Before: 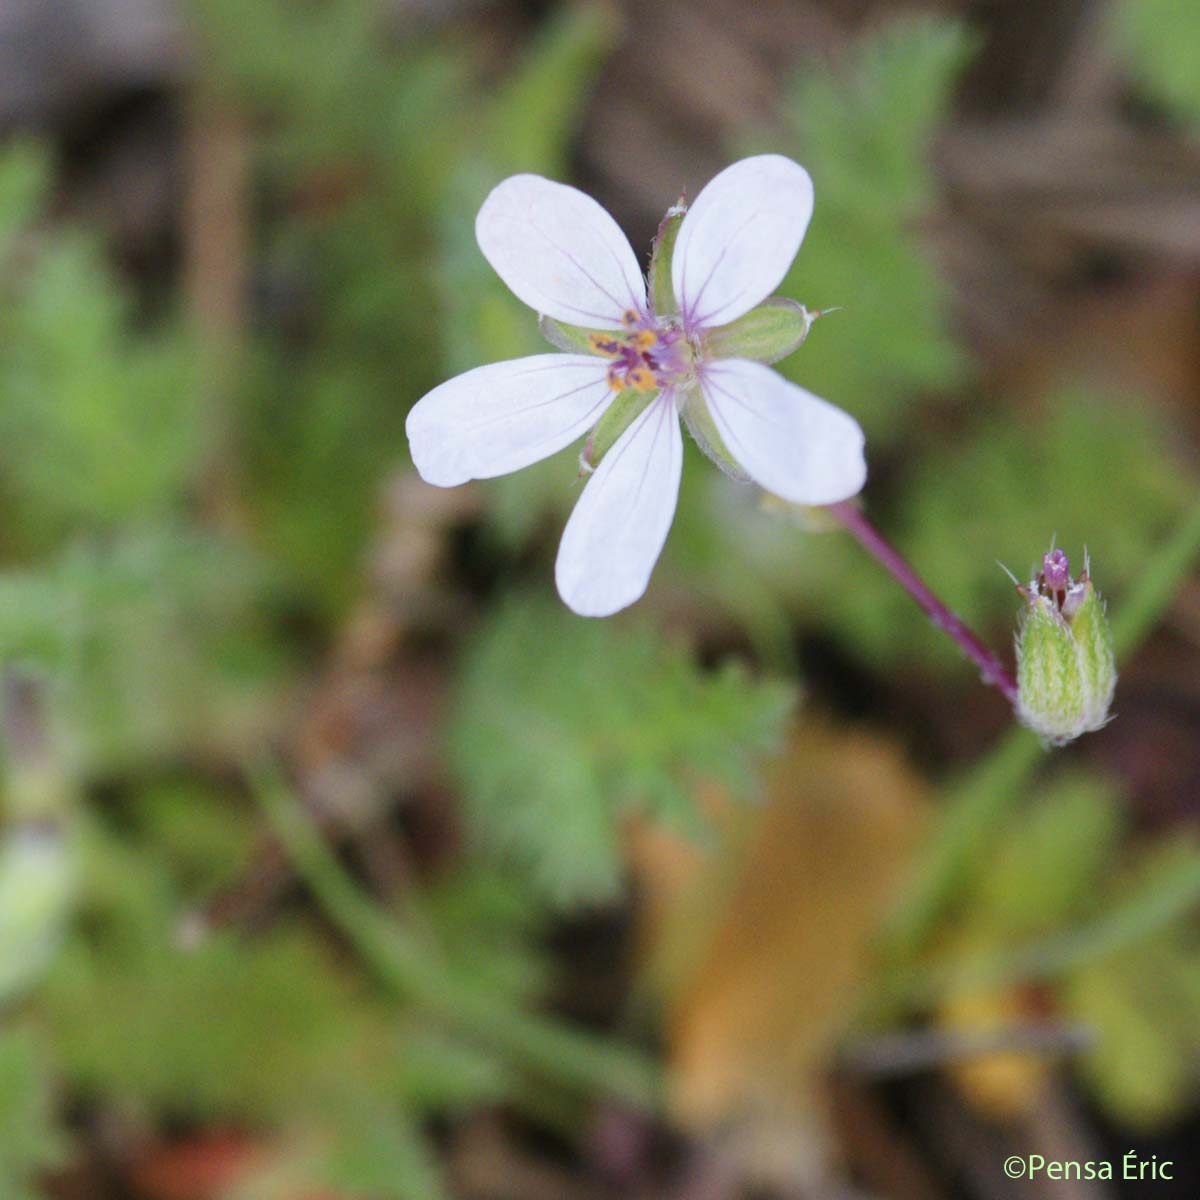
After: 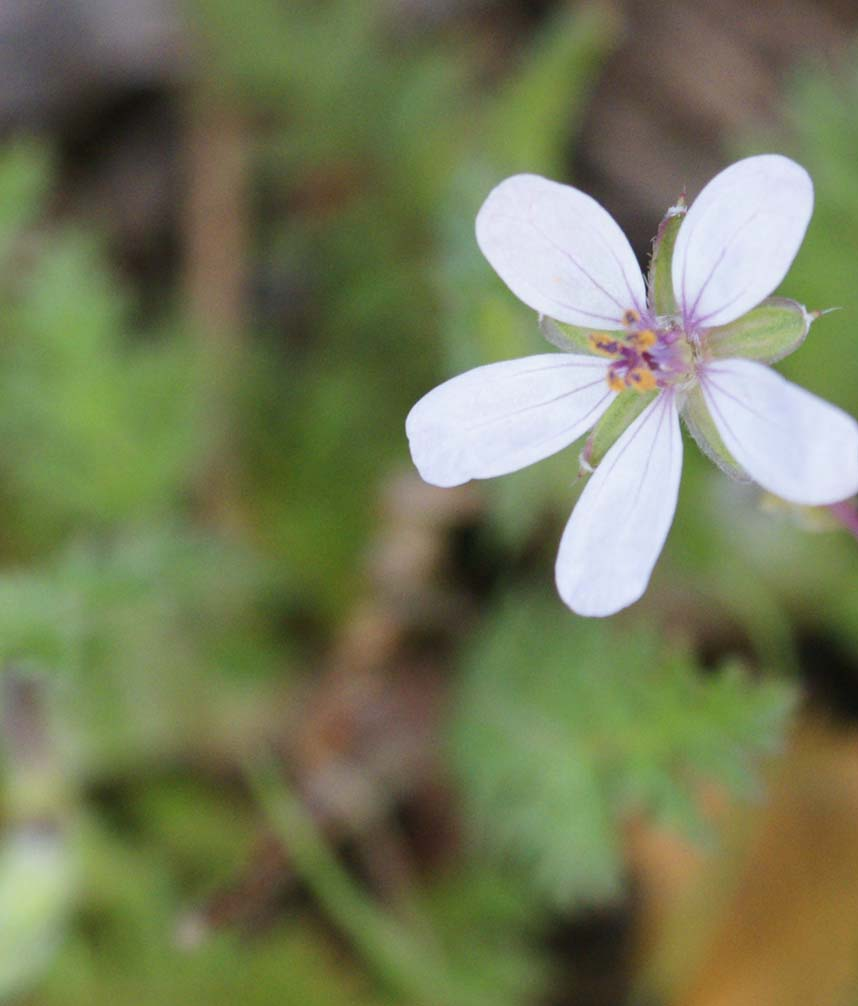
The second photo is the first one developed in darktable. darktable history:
crop: right 28.46%, bottom 16.14%
